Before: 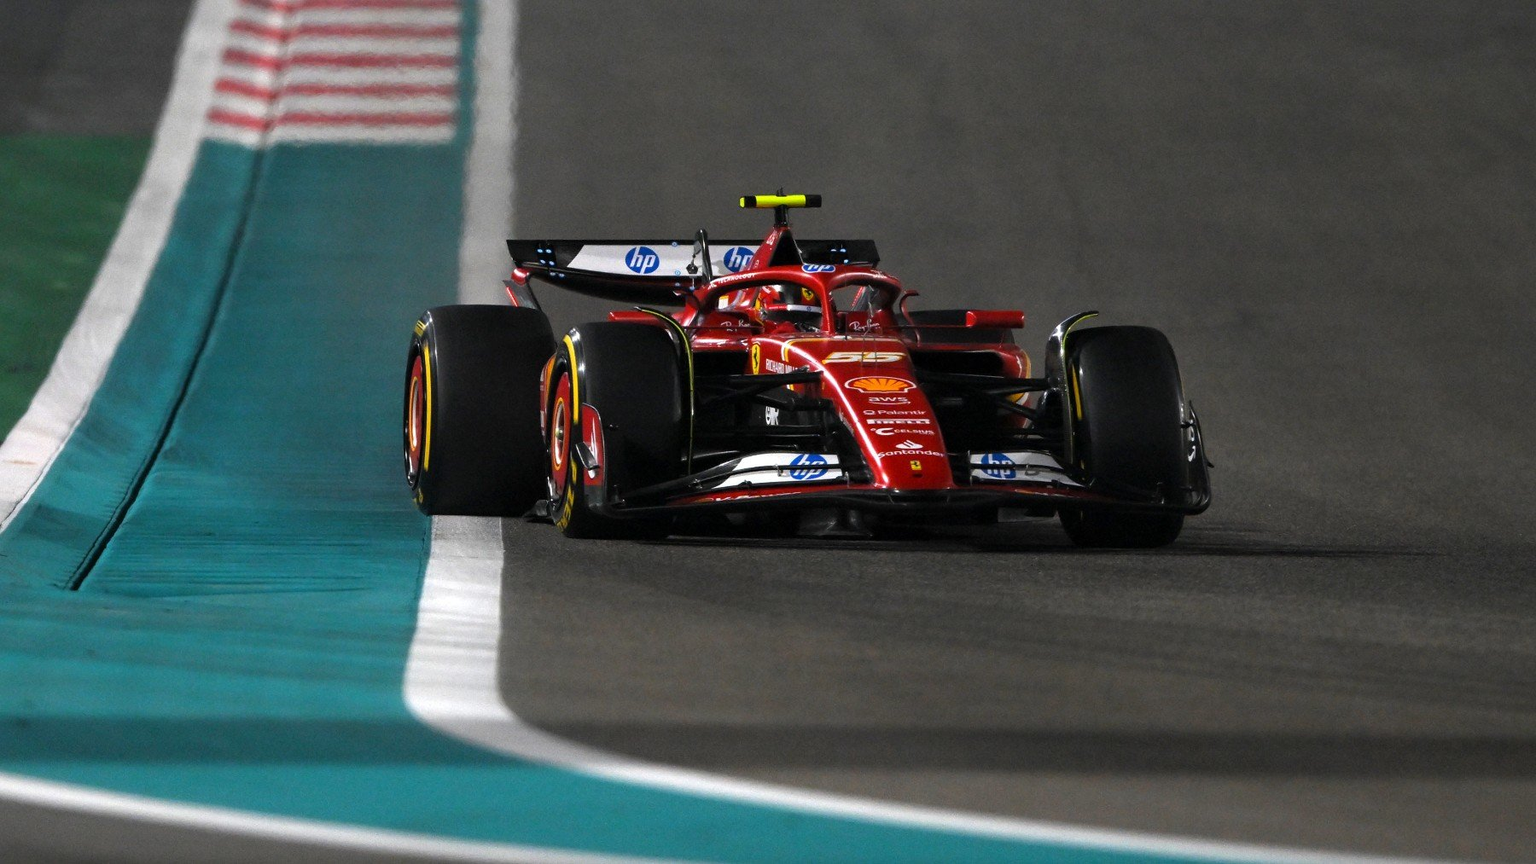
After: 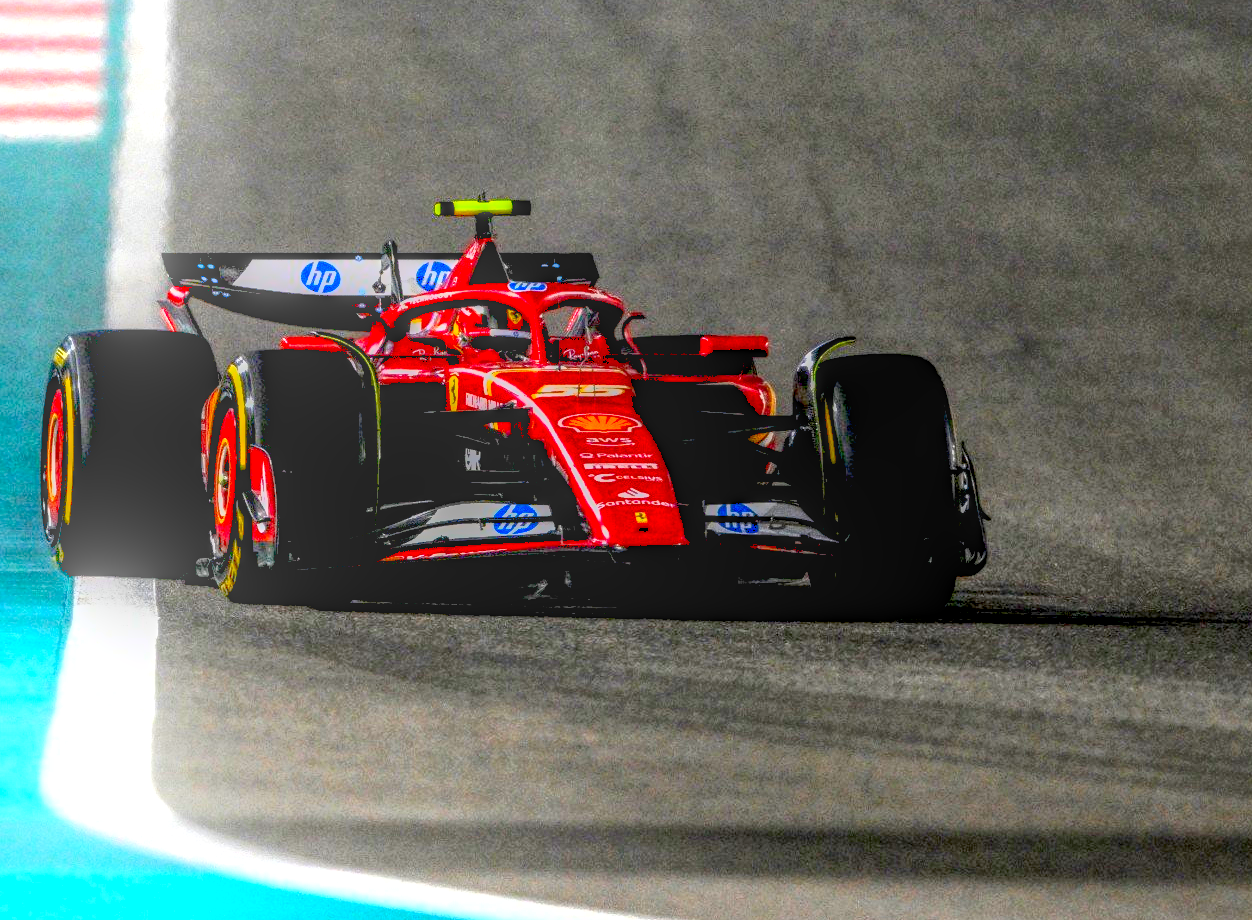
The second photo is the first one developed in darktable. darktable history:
crop and rotate: left 24.034%, top 2.838%, right 6.406%, bottom 6.299%
exposure: black level correction 0.016, exposure 1.774 EV, compensate highlight preservation false
contrast brightness saturation: contrast 0.13, brightness -0.05, saturation 0.16
levels: levels [0, 0.478, 1]
local contrast: highlights 0%, shadows 0%, detail 200%, midtone range 0.25
contrast equalizer: octaves 7, y [[0.6 ×6], [0.55 ×6], [0 ×6], [0 ×6], [0 ×6]], mix -0.3
bloom: on, module defaults
